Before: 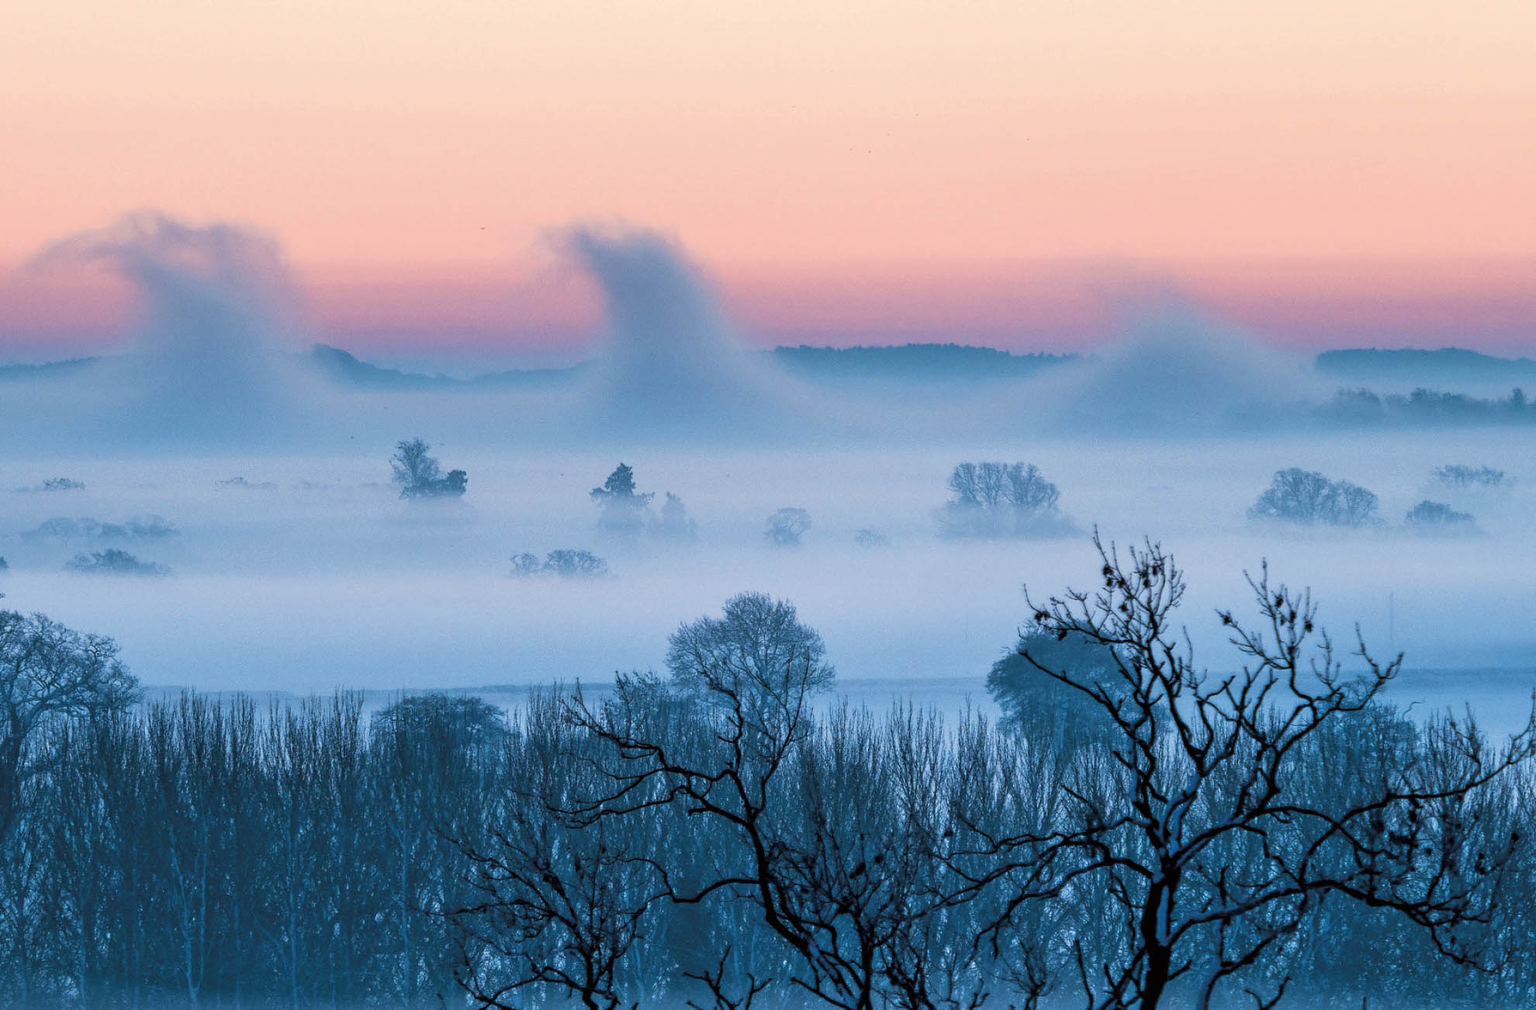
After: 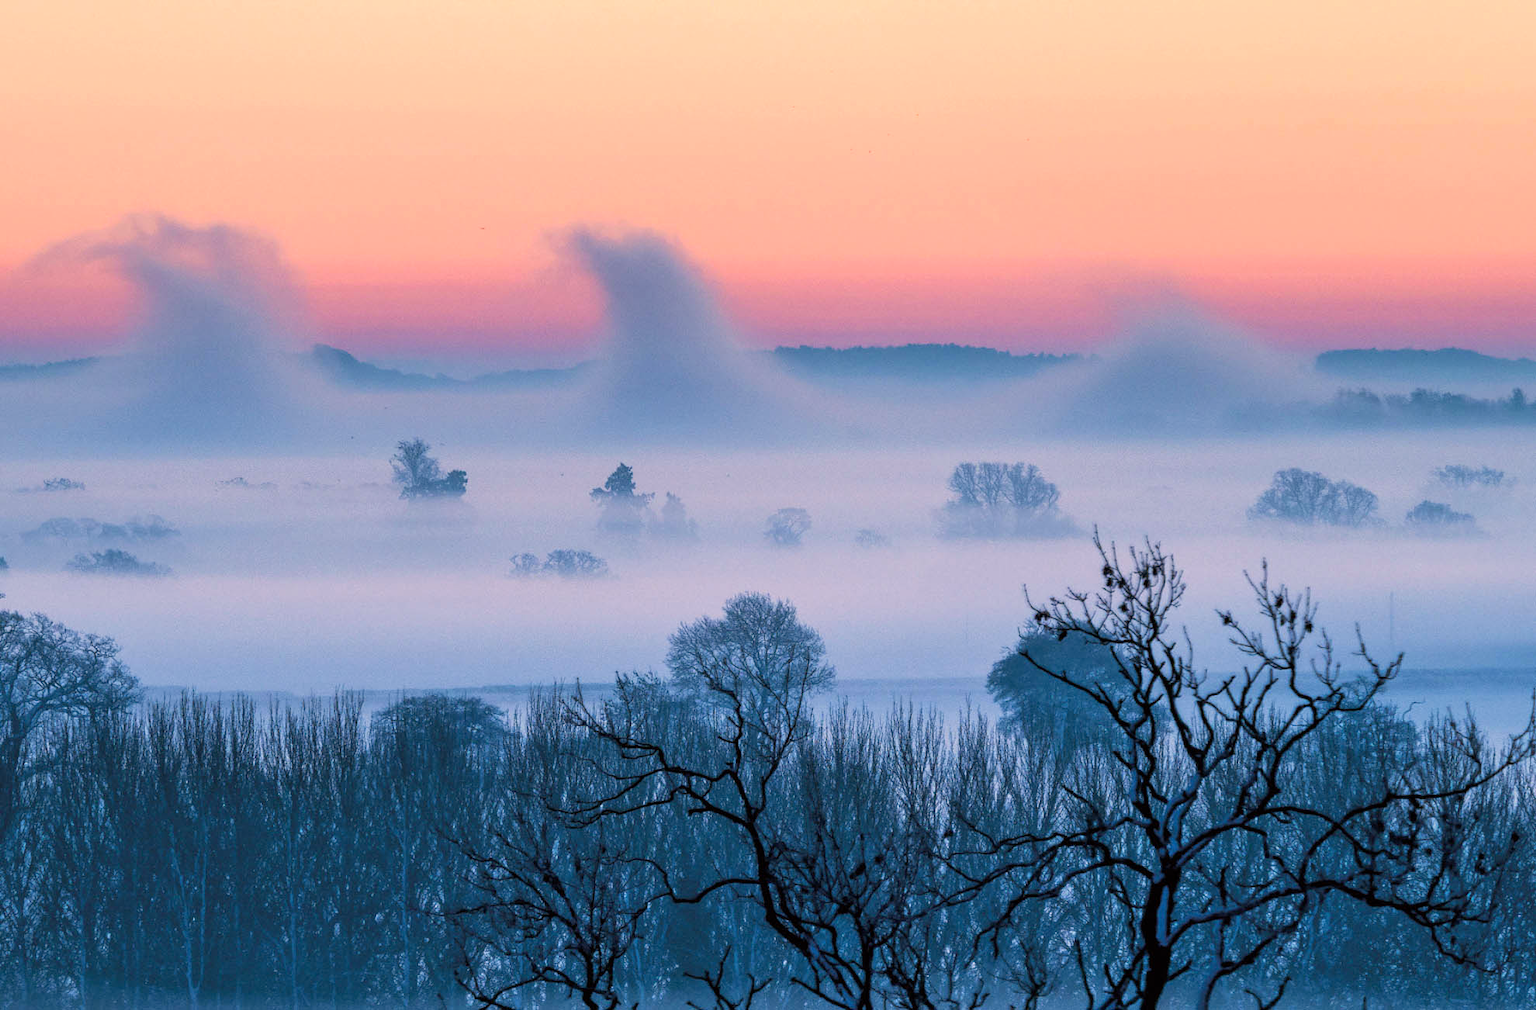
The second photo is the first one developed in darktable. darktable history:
exposure: compensate highlight preservation false
color balance rgb: perceptual saturation grading › global saturation 20%, global vibrance 20%
color correction: highlights a* 11.96, highlights b* 11.58
